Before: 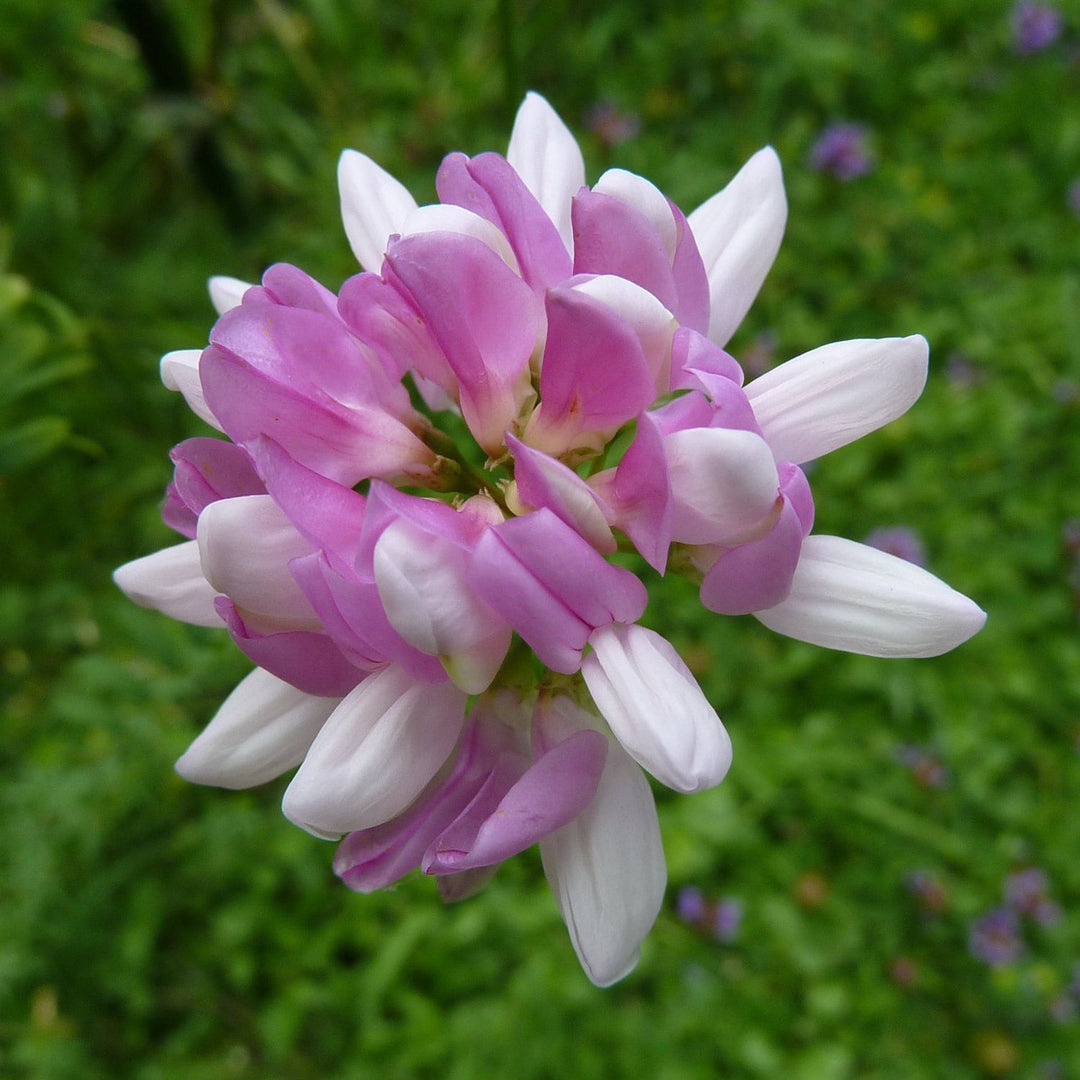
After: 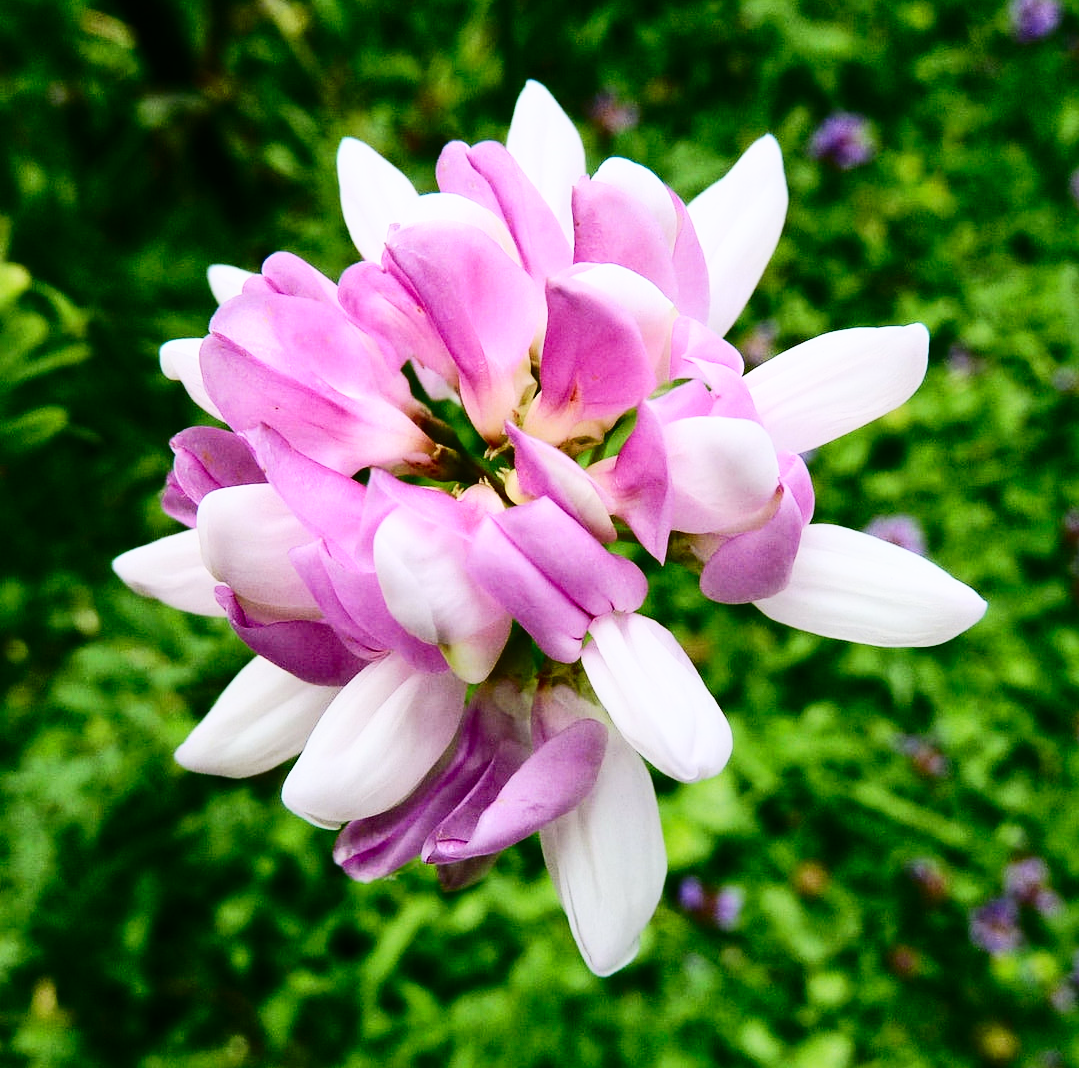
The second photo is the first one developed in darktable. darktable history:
contrast brightness saturation: contrast 0.283
tone curve: curves: ch0 [(0, 0) (0.003, 0.005) (0.011, 0.011) (0.025, 0.022) (0.044, 0.038) (0.069, 0.062) (0.1, 0.091) (0.136, 0.128) (0.177, 0.183) (0.224, 0.246) (0.277, 0.325) (0.335, 0.403) (0.399, 0.473) (0.468, 0.557) (0.543, 0.638) (0.623, 0.709) (0.709, 0.782) (0.801, 0.847) (0.898, 0.923) (1, 1)], color space Lab, independent channels, preserve colors none
crop: top 1.073%, right 0.072%
base curve: curves: ch0 [(0, 0) (0.036, 0.025) (0.121, 0.166) (0.206, 0.329) (0.605, 0.79) (1, 1)], preserve colors none
